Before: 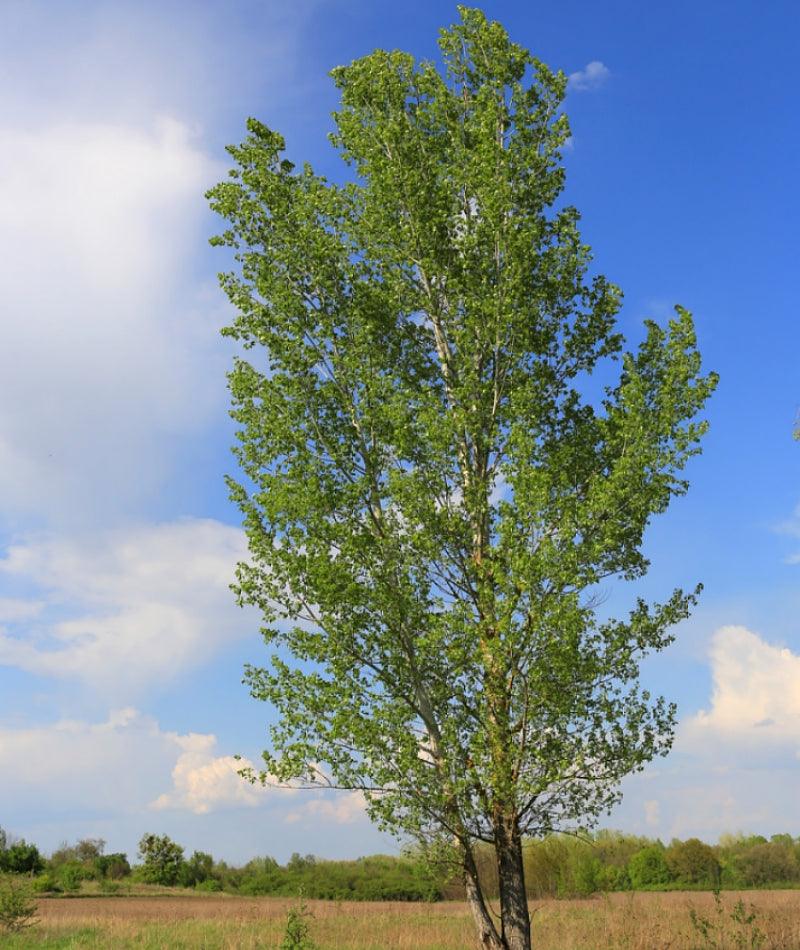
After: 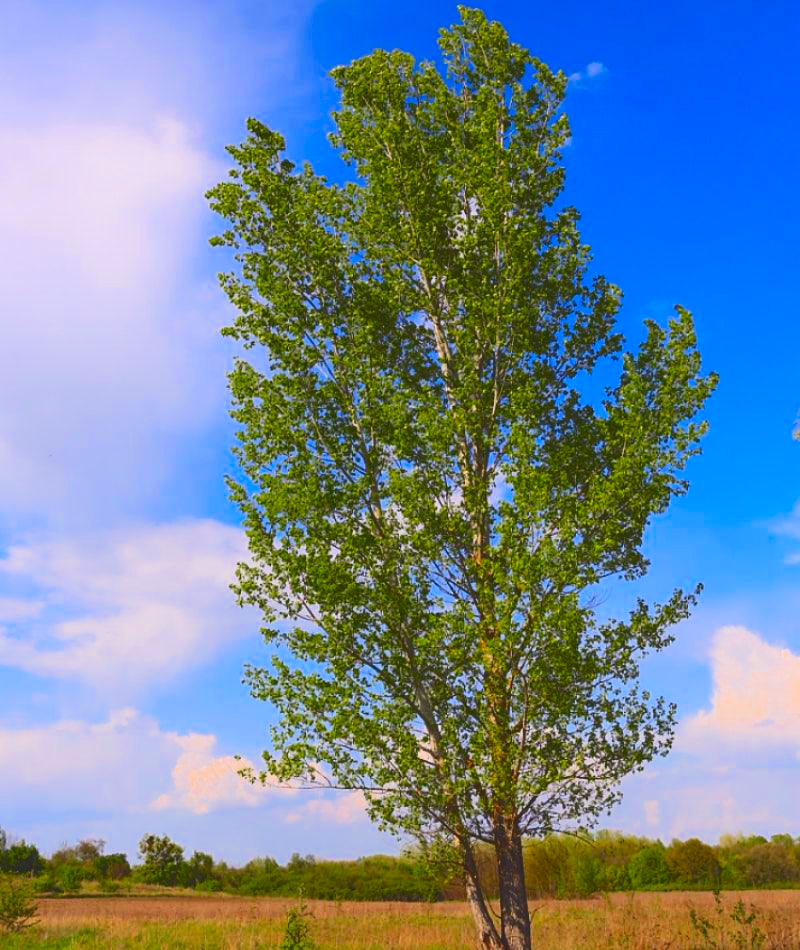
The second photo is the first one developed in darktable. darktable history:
tone curve: curves: ch0 [(0, 0.142) (0.384, 0.314) (0.752, 0.711) (0.991, 0.95)]; ch1 [(0.006, 0.129) (0.346, 0.384) (1, 1)]; ch2 [(0.003, 0.057) (0.261, 0.248) (1, 1)], color space Lab, independent channels
color zones: curves: ch0 [(0, 0.425) (0.143, 0.422) (0.286, 0.42) (0.429, 0.419) (0.571, 0.419) (0.714, 0.42) (0.857, 0.422) (1, 0.425)]; ch1 [(0, 0.666) (0.143, 0.669) (0.286, 0.671) (0.429, 0.67) (0.571, 0.67) (0.714, 0.67) (0.857, 0.67) (1, 0.666)]
contrast brightness saturation: contrast 0.2, brightness 0.16, saturation 0.22
